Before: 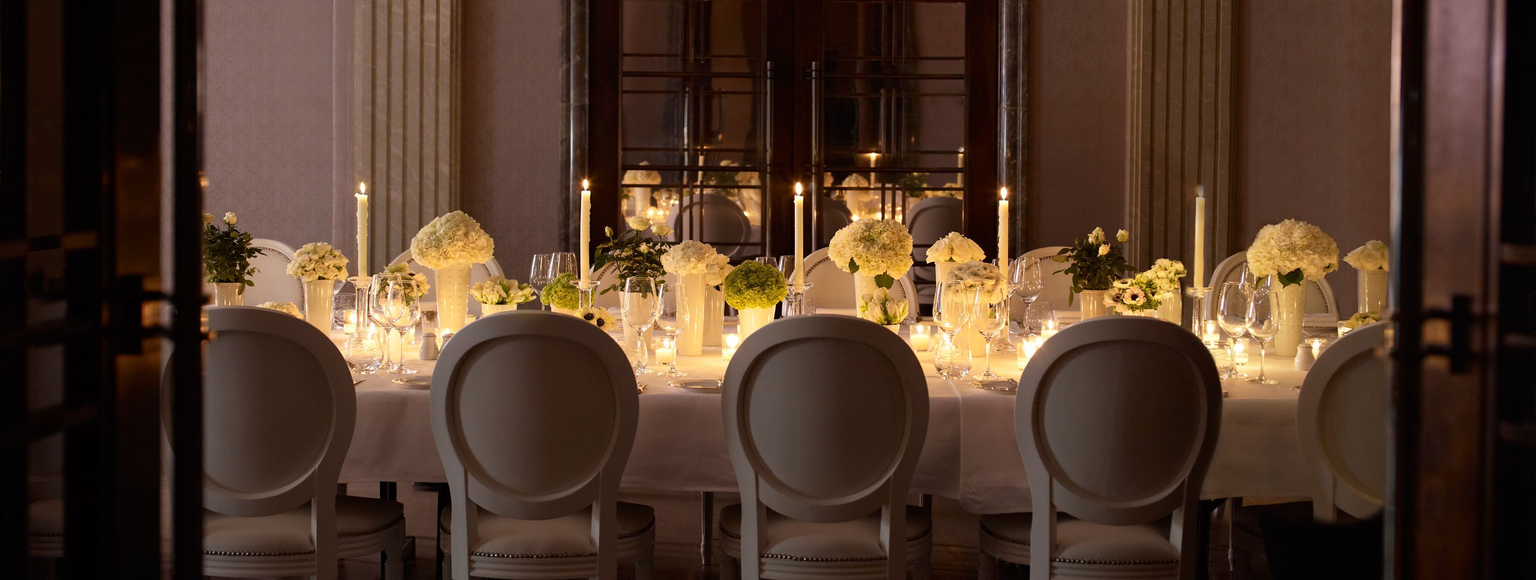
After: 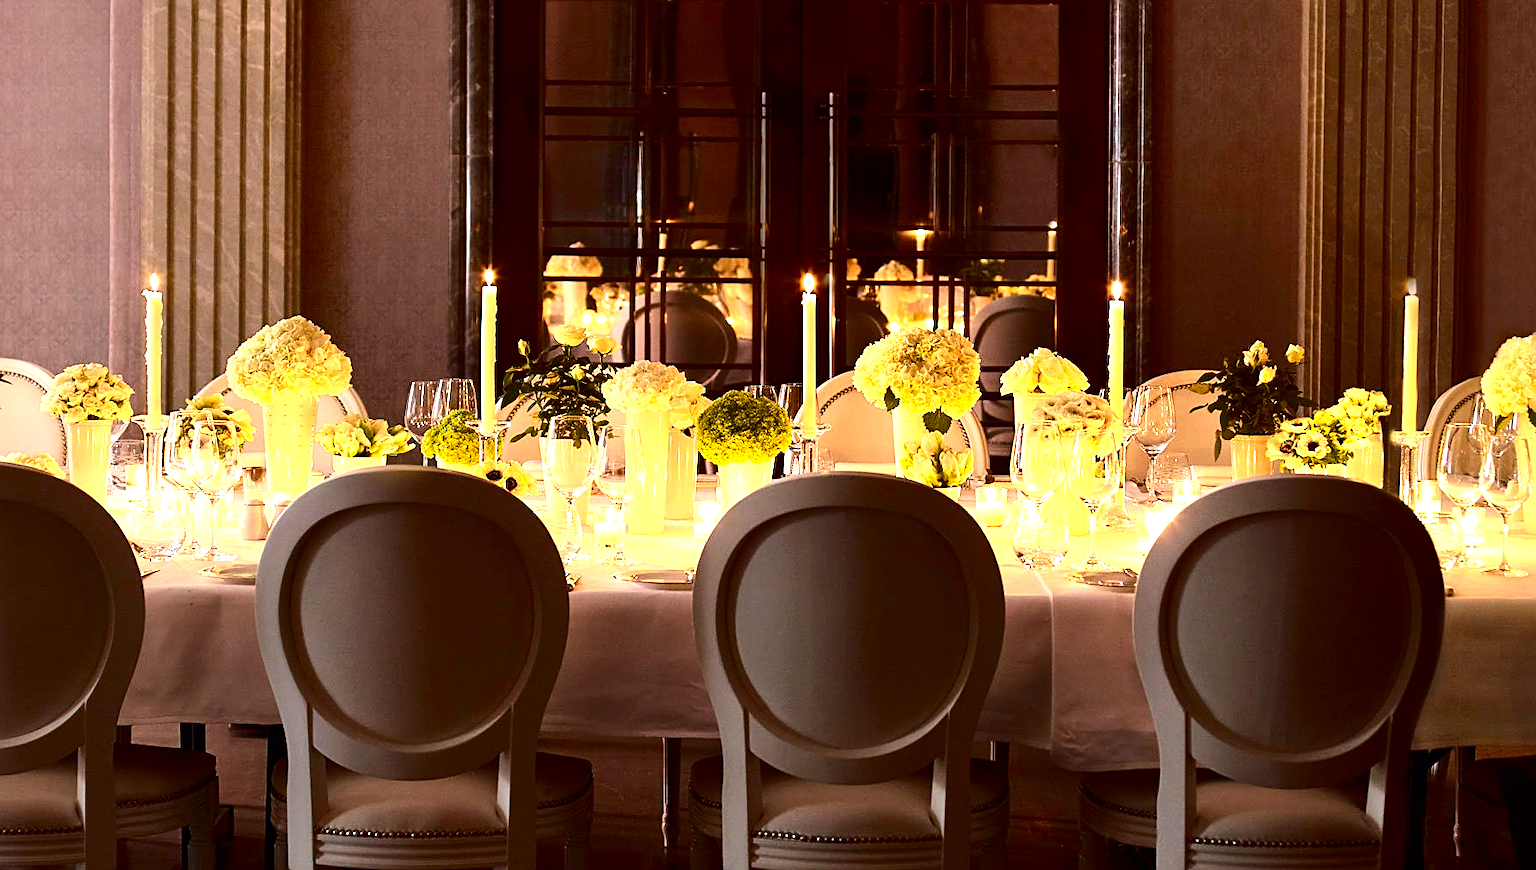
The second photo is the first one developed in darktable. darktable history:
exposure: exposure 1.243 EV, compensate highlight preservation false
crop: left 16.924%, right 16.432%
contrast brightness saturation: contrast 0.222, brightness -0.187, saturation 0.238
shadows and highlights: radius 126.43, shadows 30.3, highlights -31.19, low approximation 0.01, soften with gaussian
sharpen: on, module defaults
